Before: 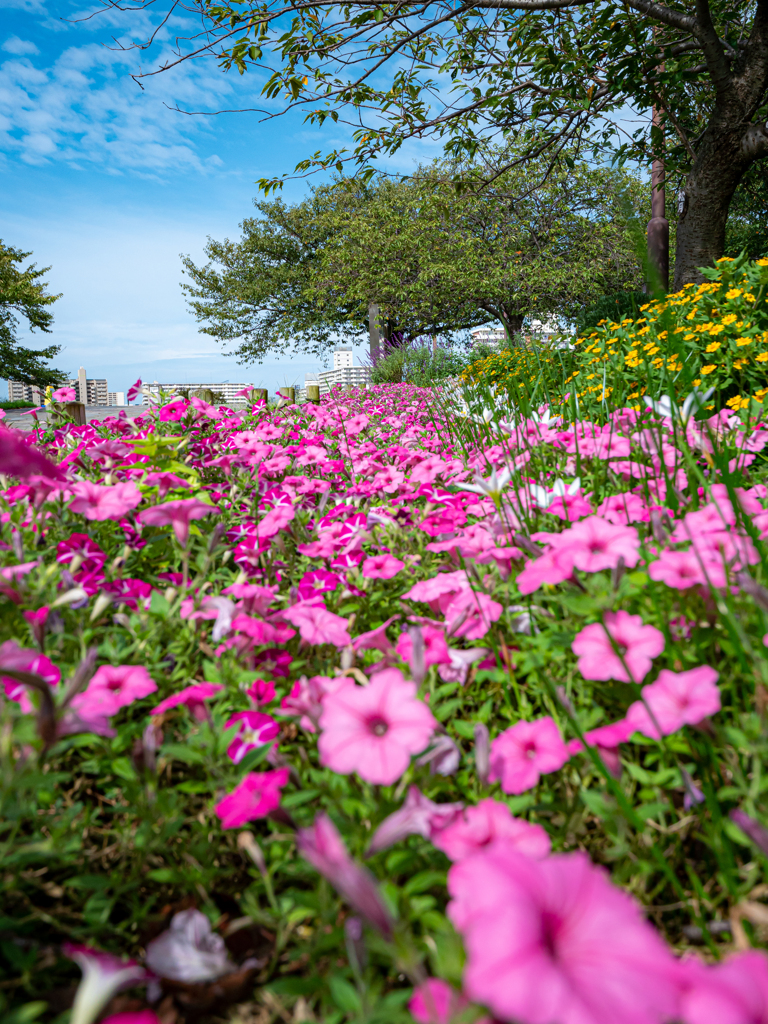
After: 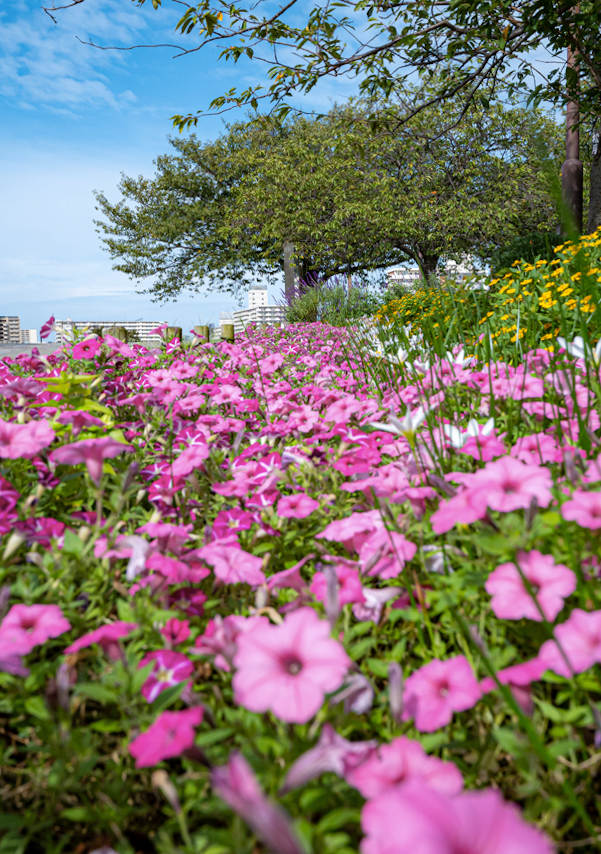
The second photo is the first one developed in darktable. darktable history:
crop: left 11.225%, top 5.381%, right 9.565%, bottom 10.314%
color contrast: green-magenta contrast 0.81
rotate and perspective: rotation 0.174°, lens shift (vertical) 0.013, lens shift (horizontal) 0.019, shear 0.001, automatic cropping original format, crop left 0.007, crop right 0.991, crop top 0.016, crop bottom 0.997
